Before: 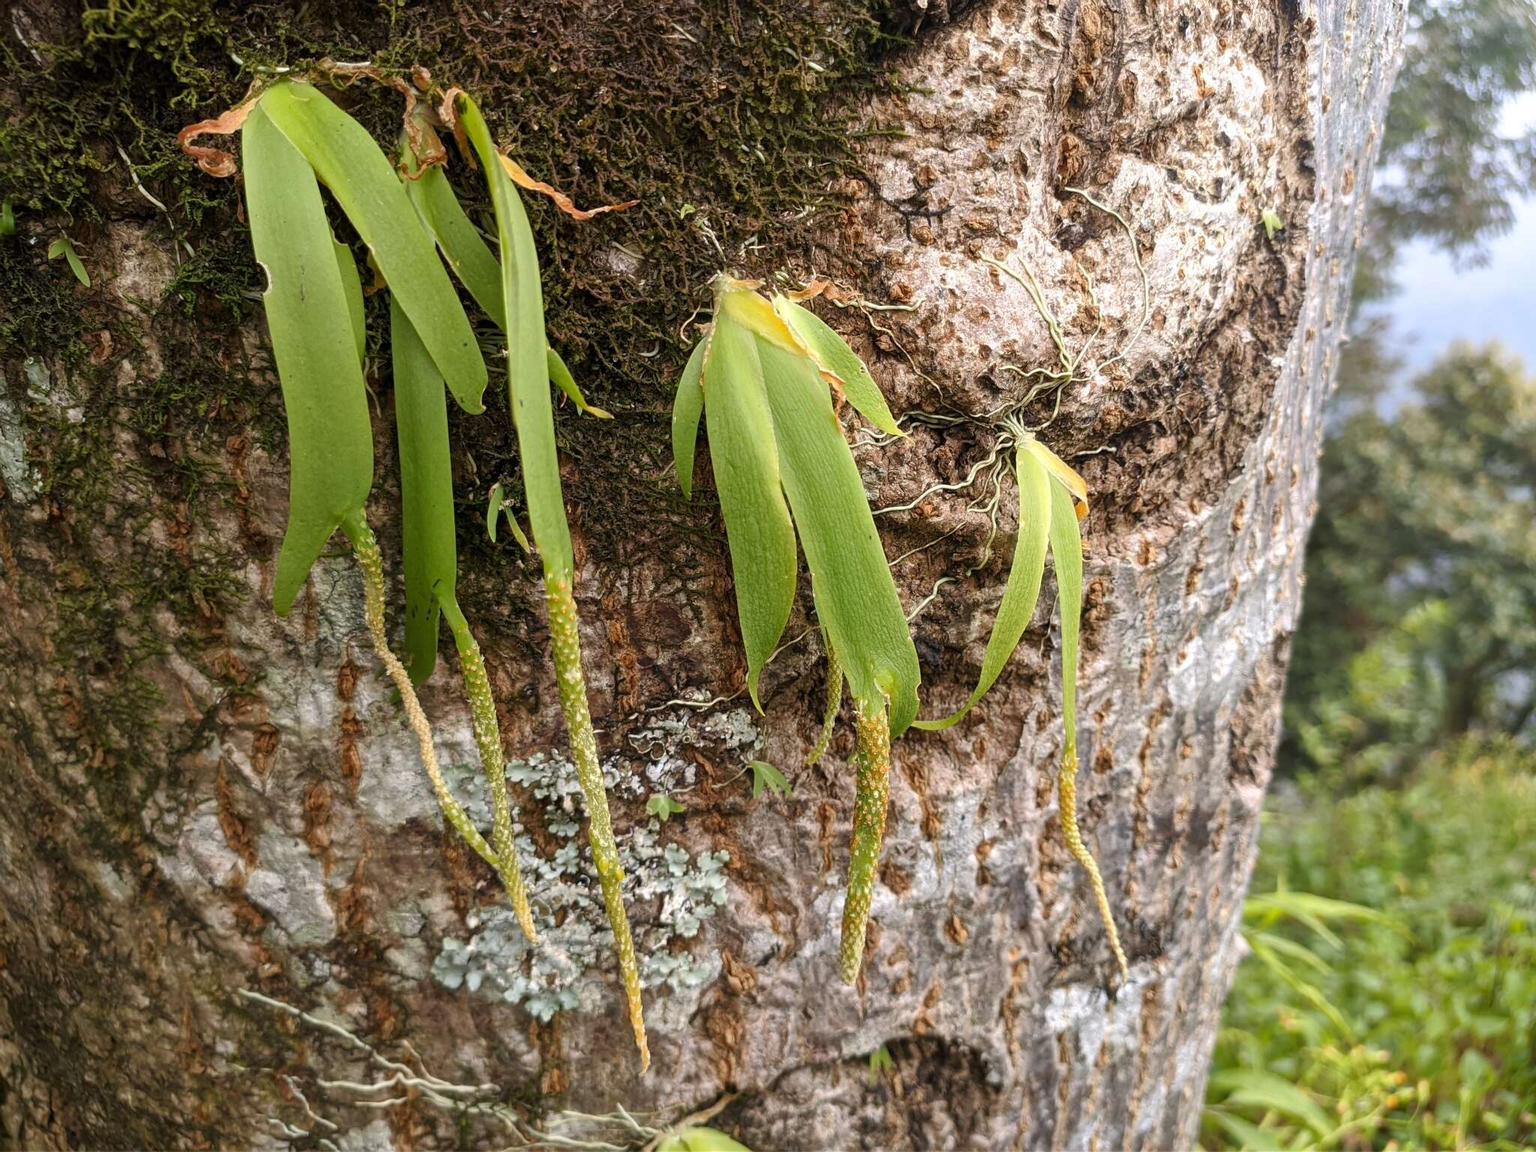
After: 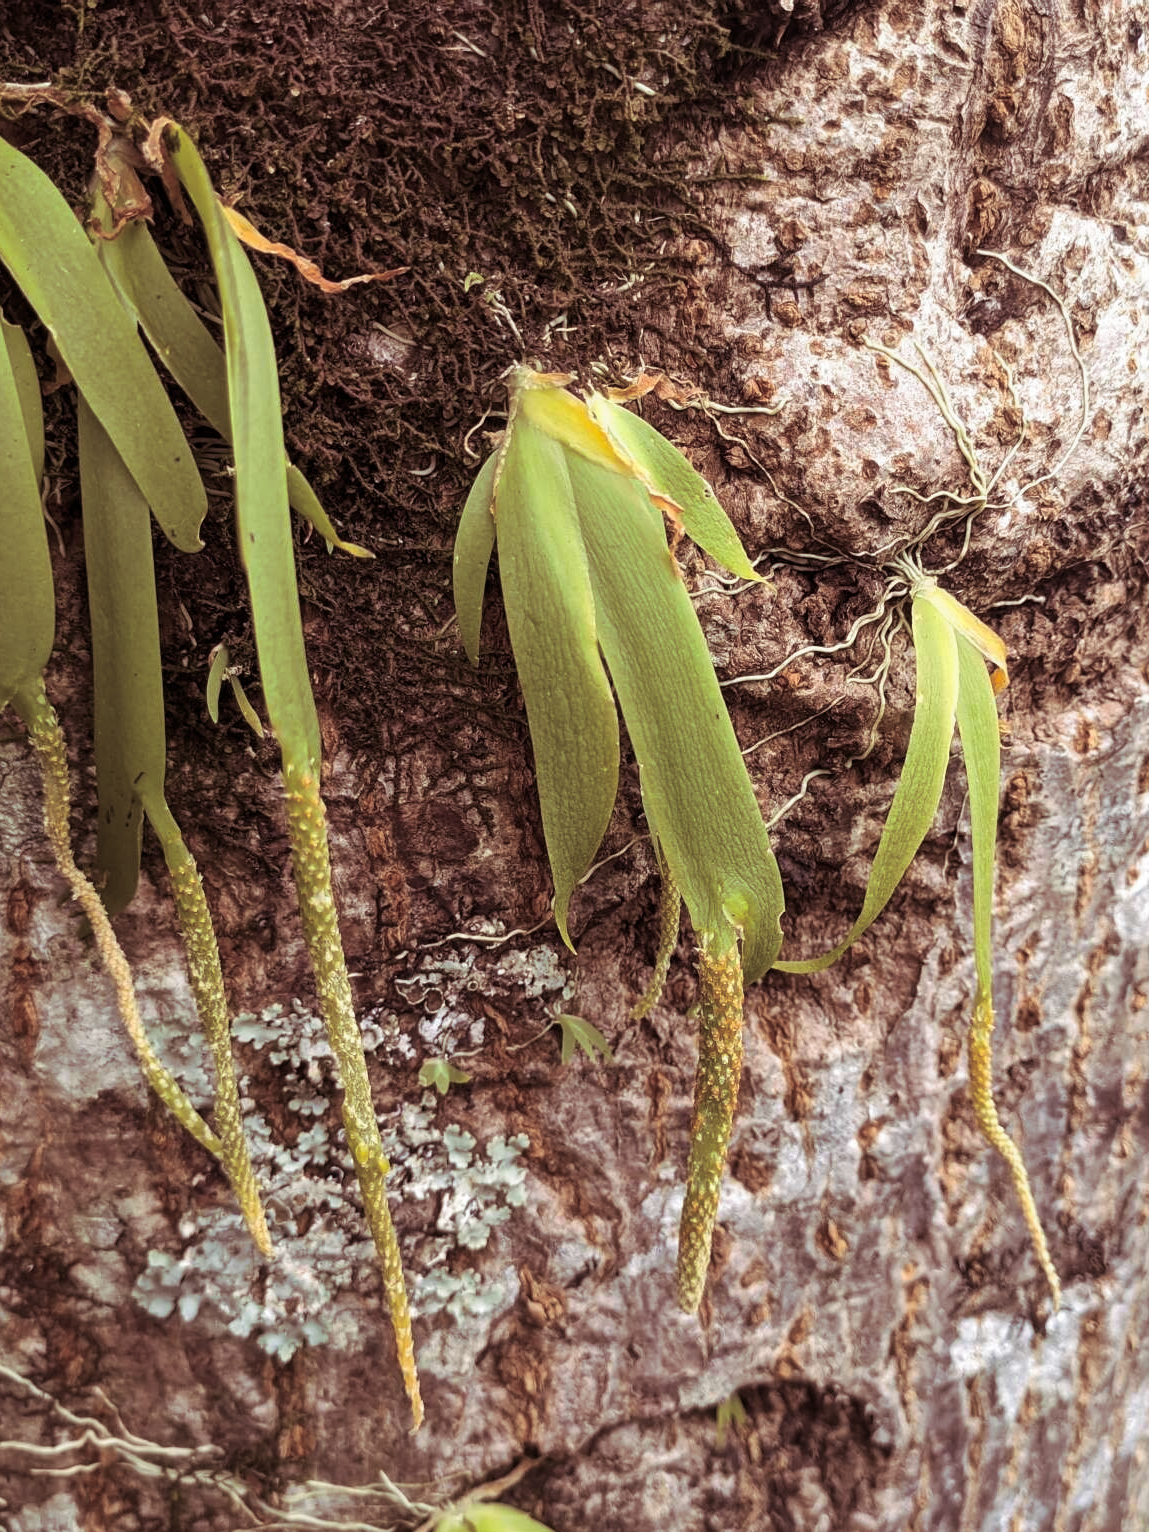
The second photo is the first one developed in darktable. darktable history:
crop: left 21.674%, right 22.086%
split-toning: shadows › saturation 0.41, highlights › saturation 0, compress 33.55%
